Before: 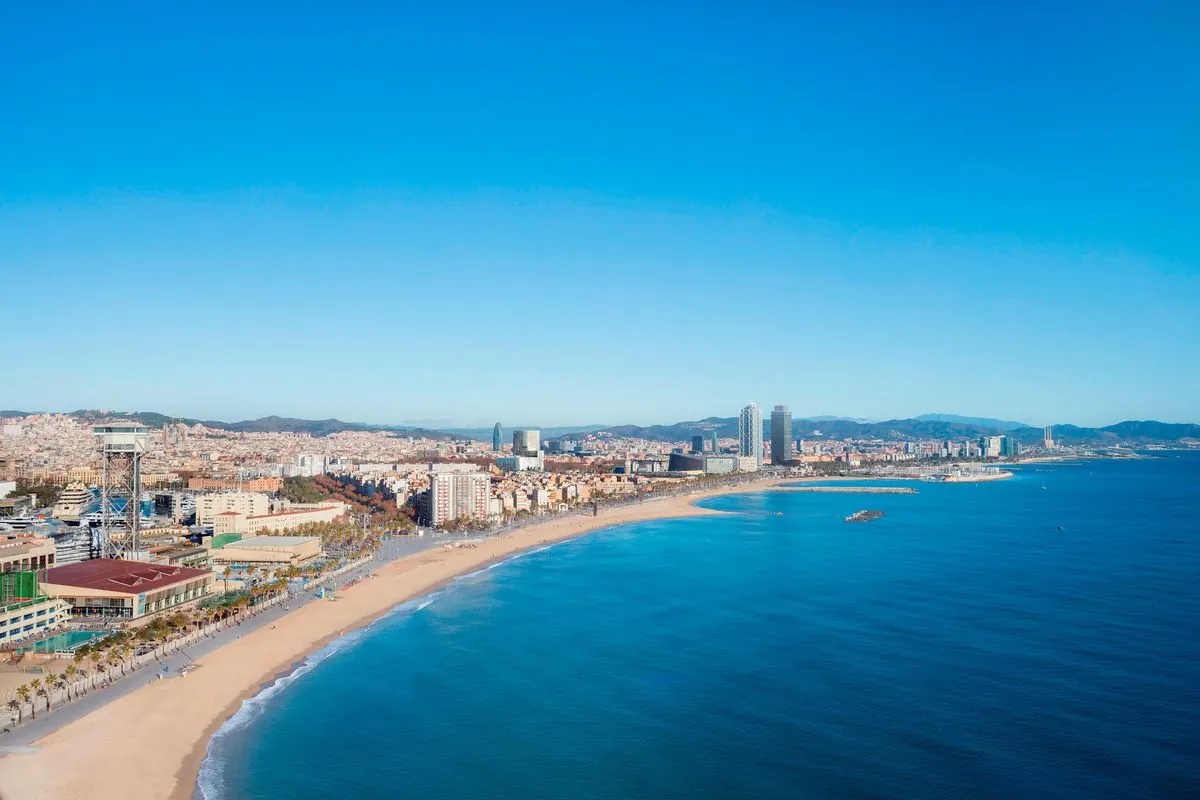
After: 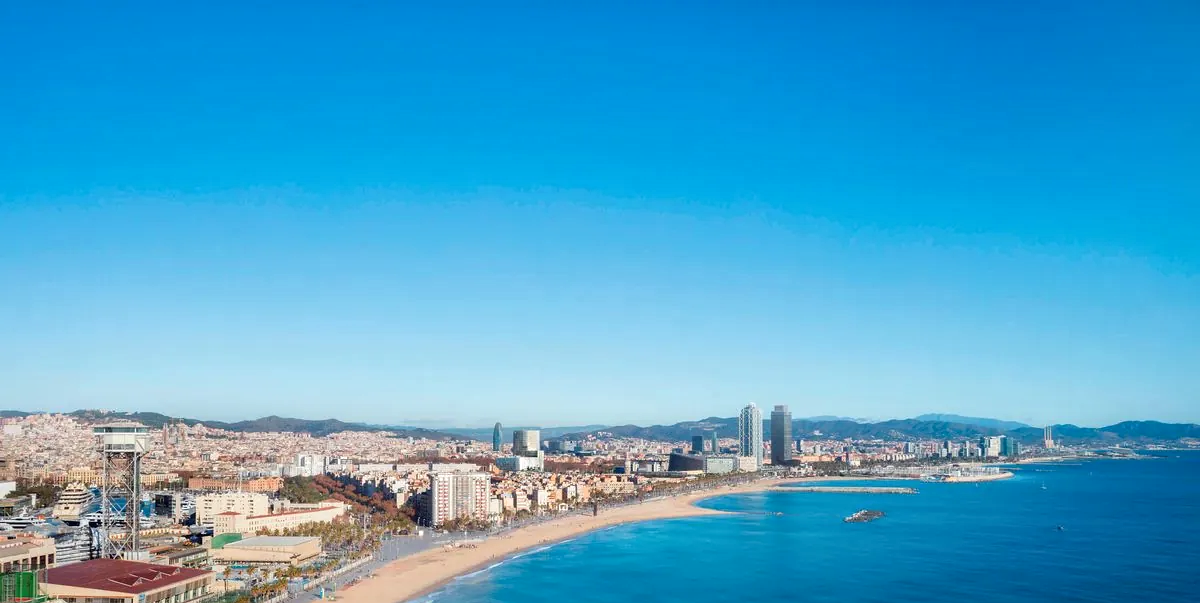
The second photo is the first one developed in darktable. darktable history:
local contrast: mode bilateral grid, contrast 20, coarseness 50, detail 130%, midtone range 0.2
crop: bottom 24.614%
